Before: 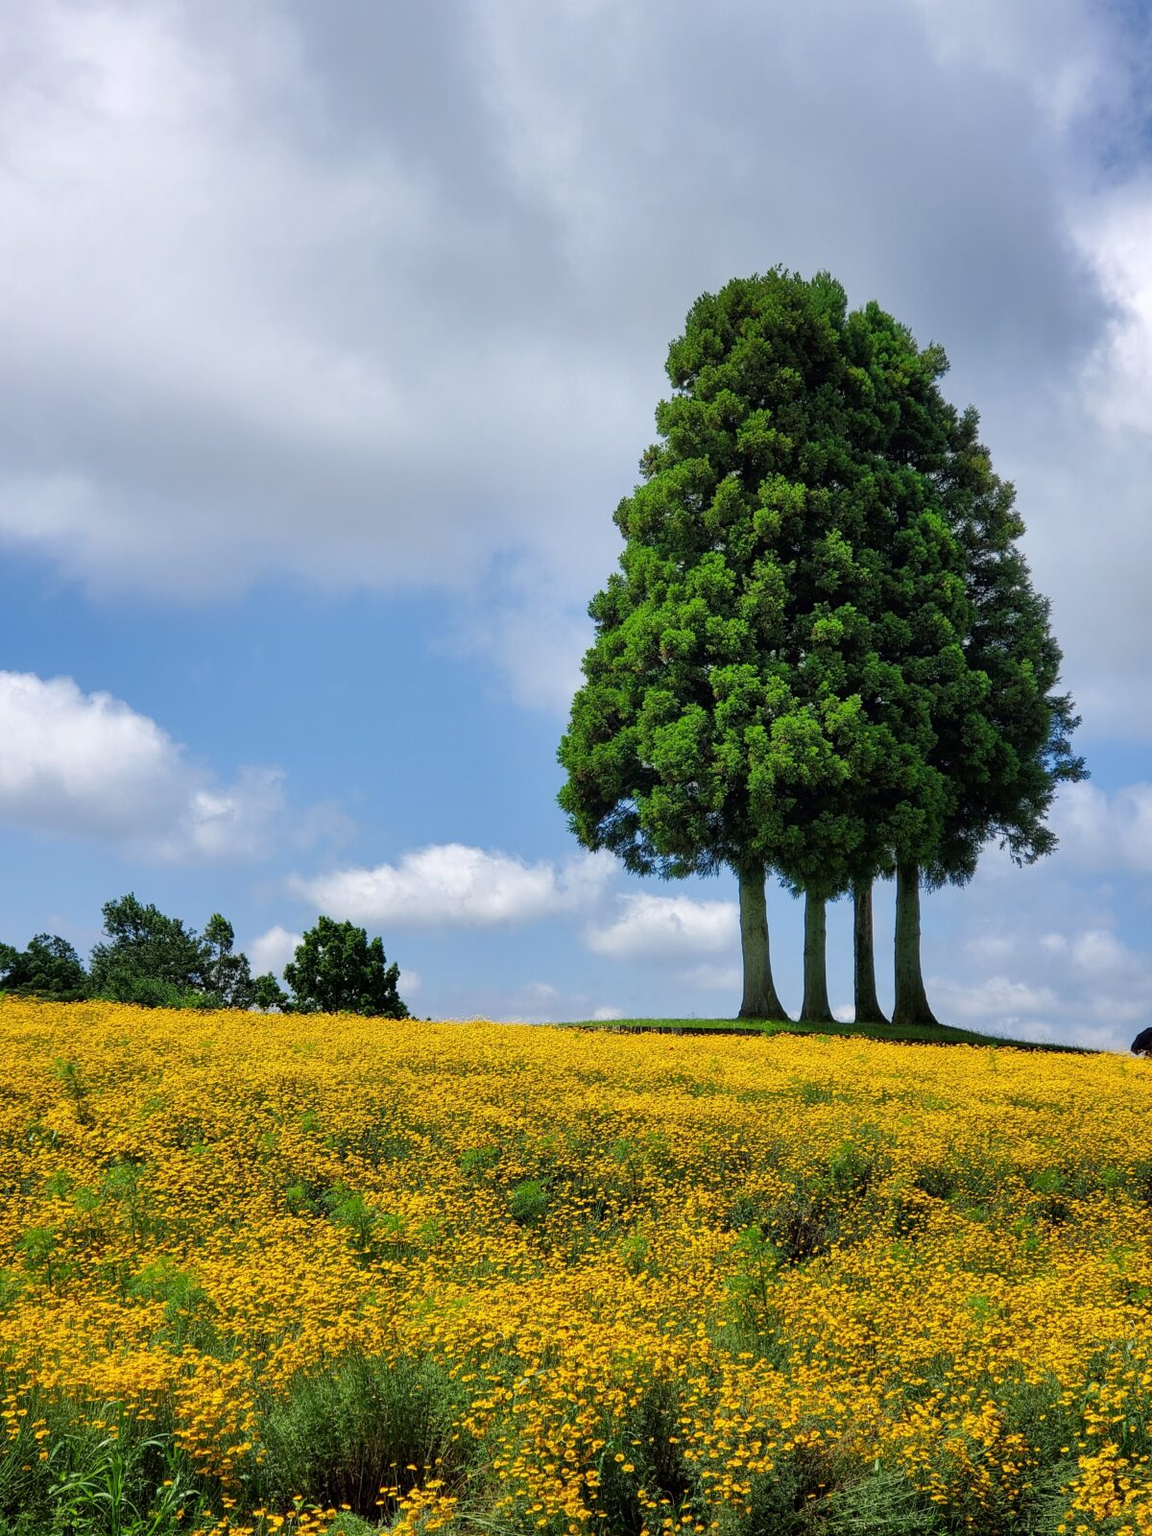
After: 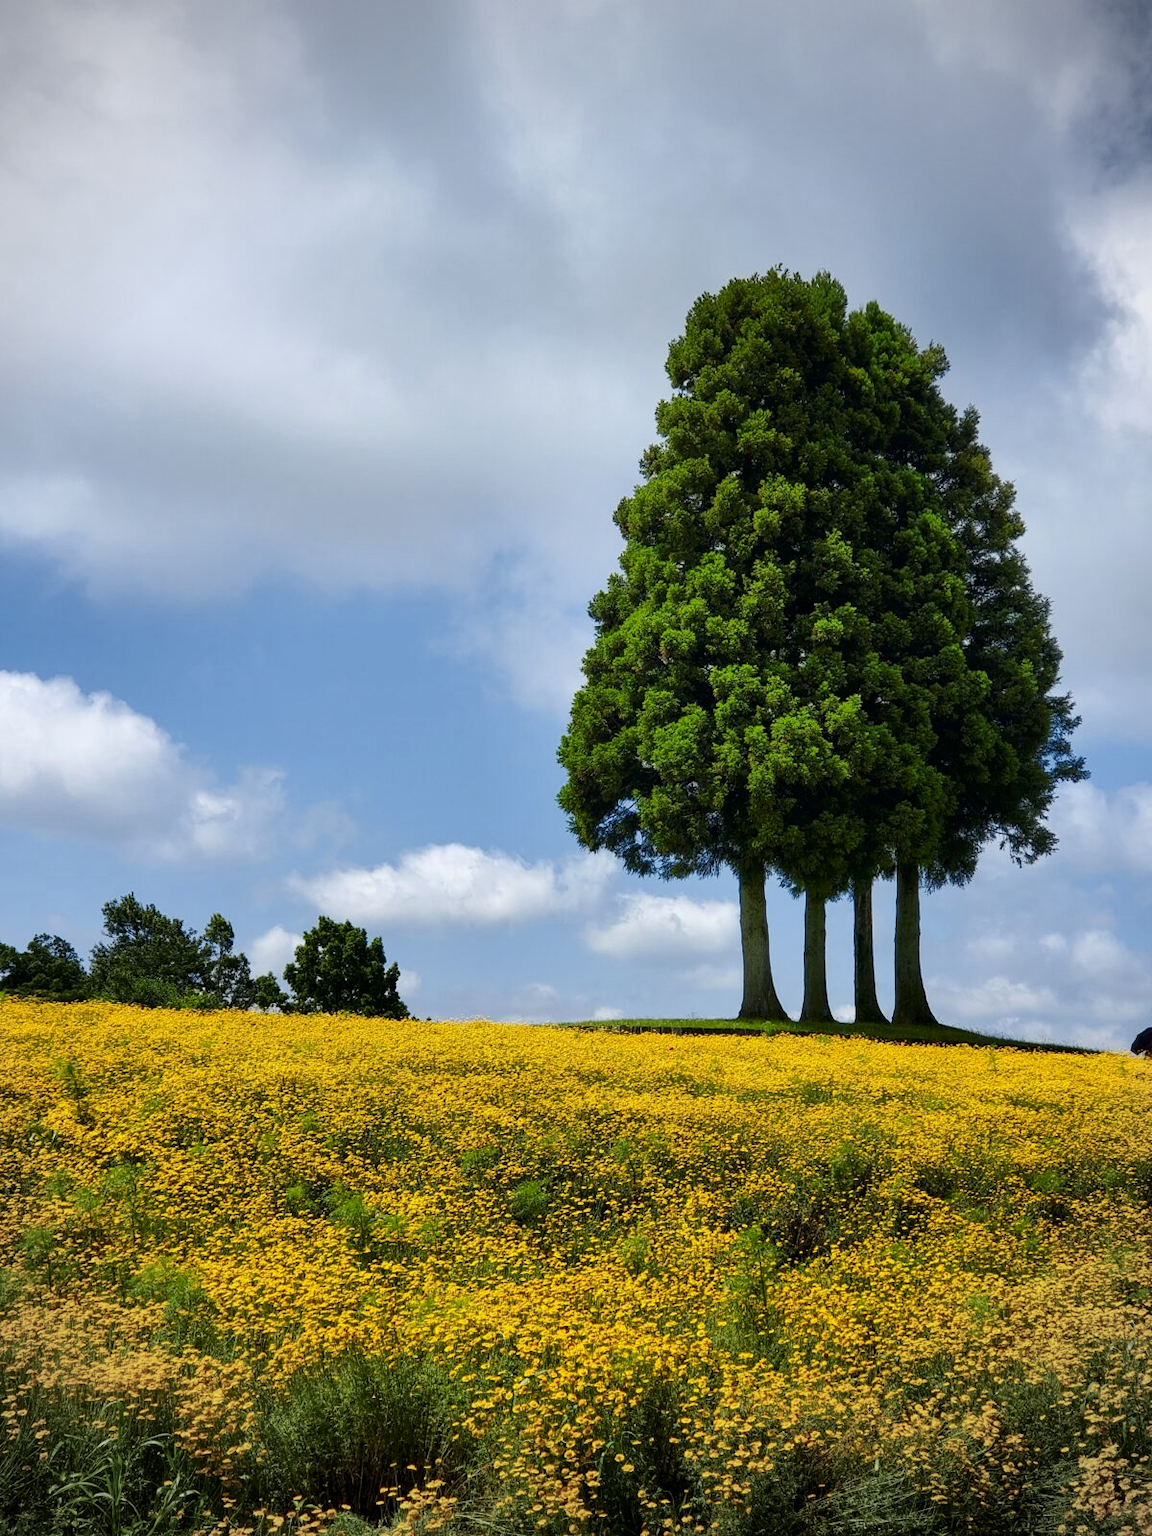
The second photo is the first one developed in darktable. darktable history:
vignetting: on, module defaults
tone curve: curves: ch0 [(0, 0) (0.227, 0.17) (0.766, 0.774) (1, 1)]; ch1 [(0, 0) (0.114, 0.127) (0.437, 0.452) (0.498, 0.495) (0.579, 0.576) (1, 1)]; ch2 [(0, 0) (0.233, 0.259) (0.493, 0.492) (0.568, 0.579) (1, 1)], color space Lab, independent channels, preserve colors none
